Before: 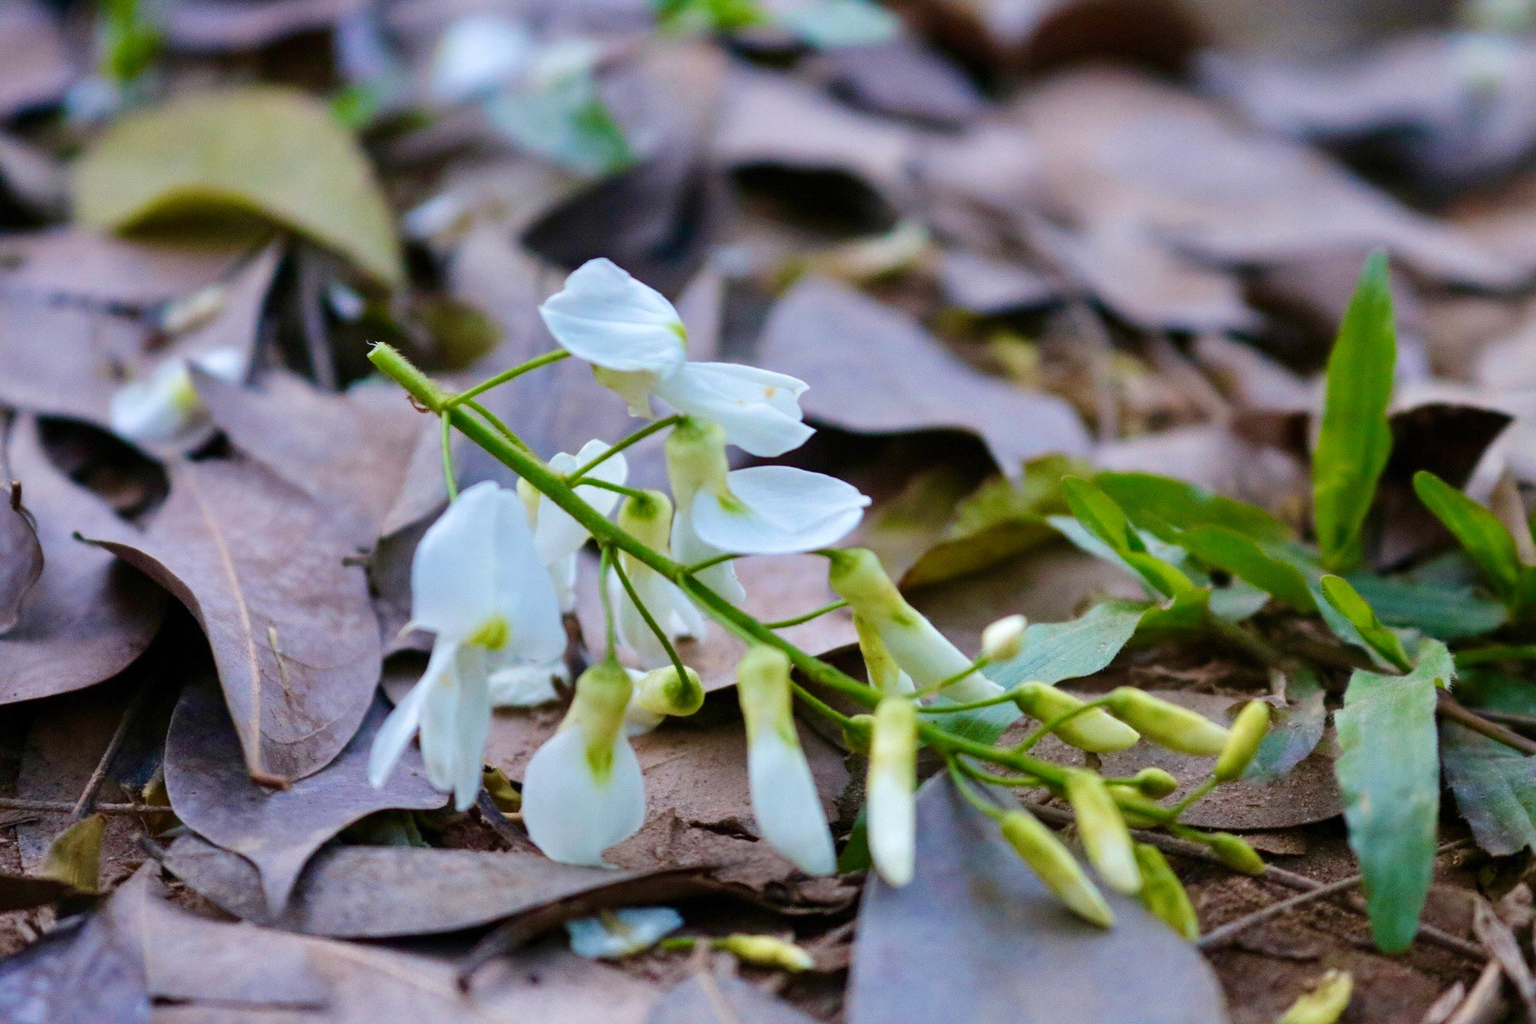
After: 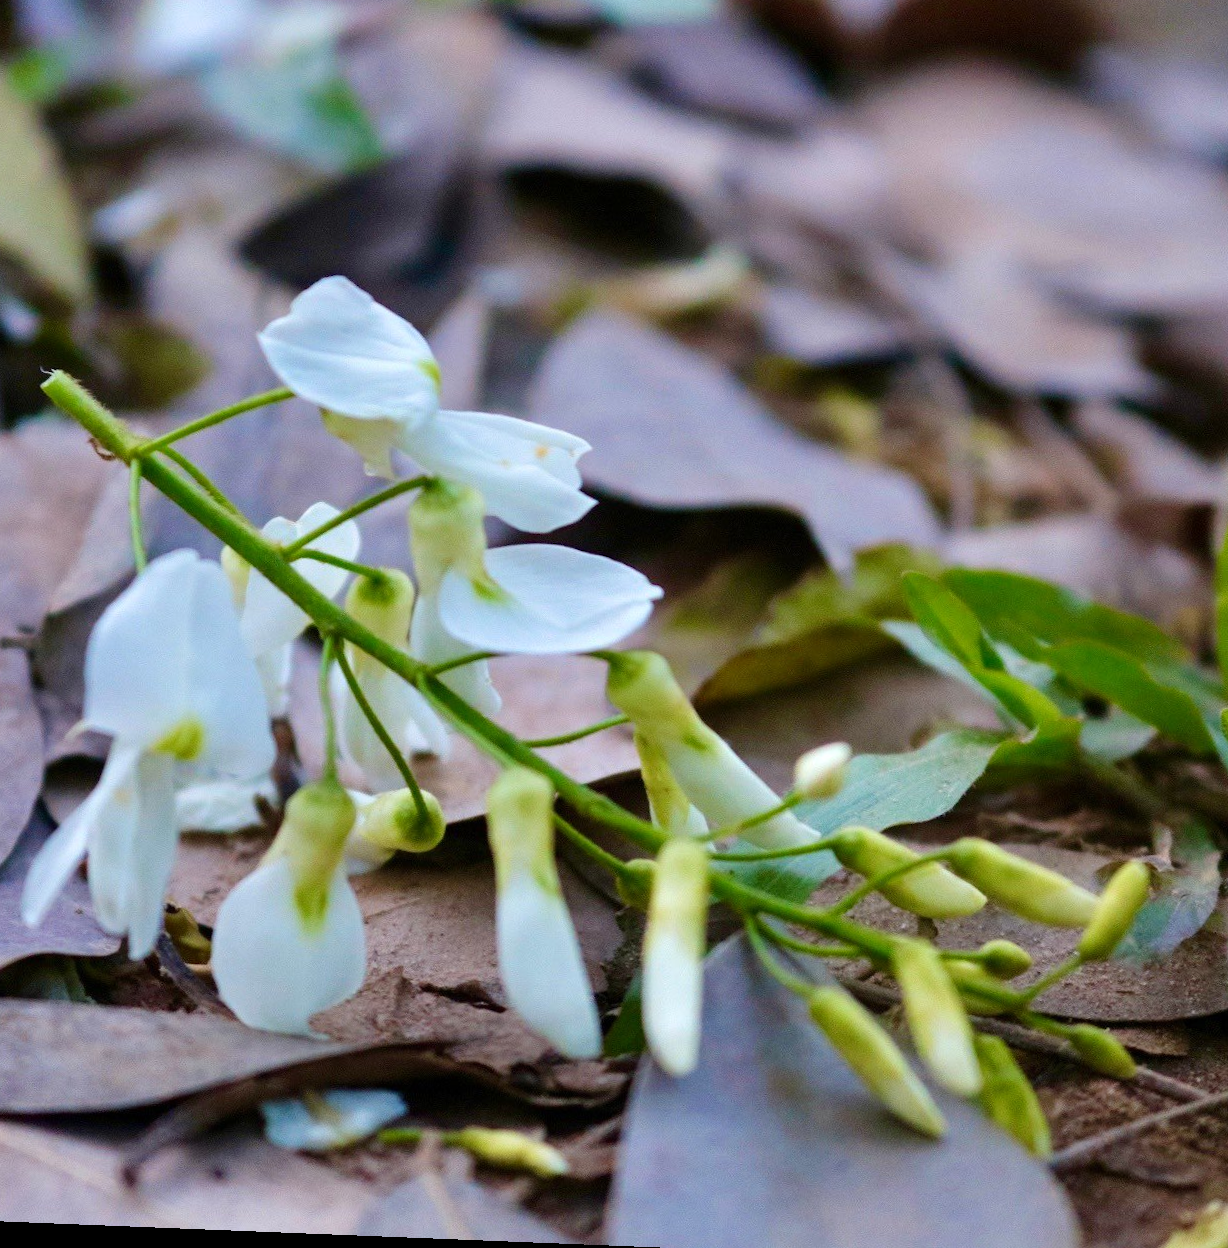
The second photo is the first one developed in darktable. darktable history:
tone equalizer: on, module defaults
rotate and perspective: rotation 2.27°, automatic cropping off
crop and rotate: left 22.918%, top 5.629%, right 14.711%, bottom 2.247%
